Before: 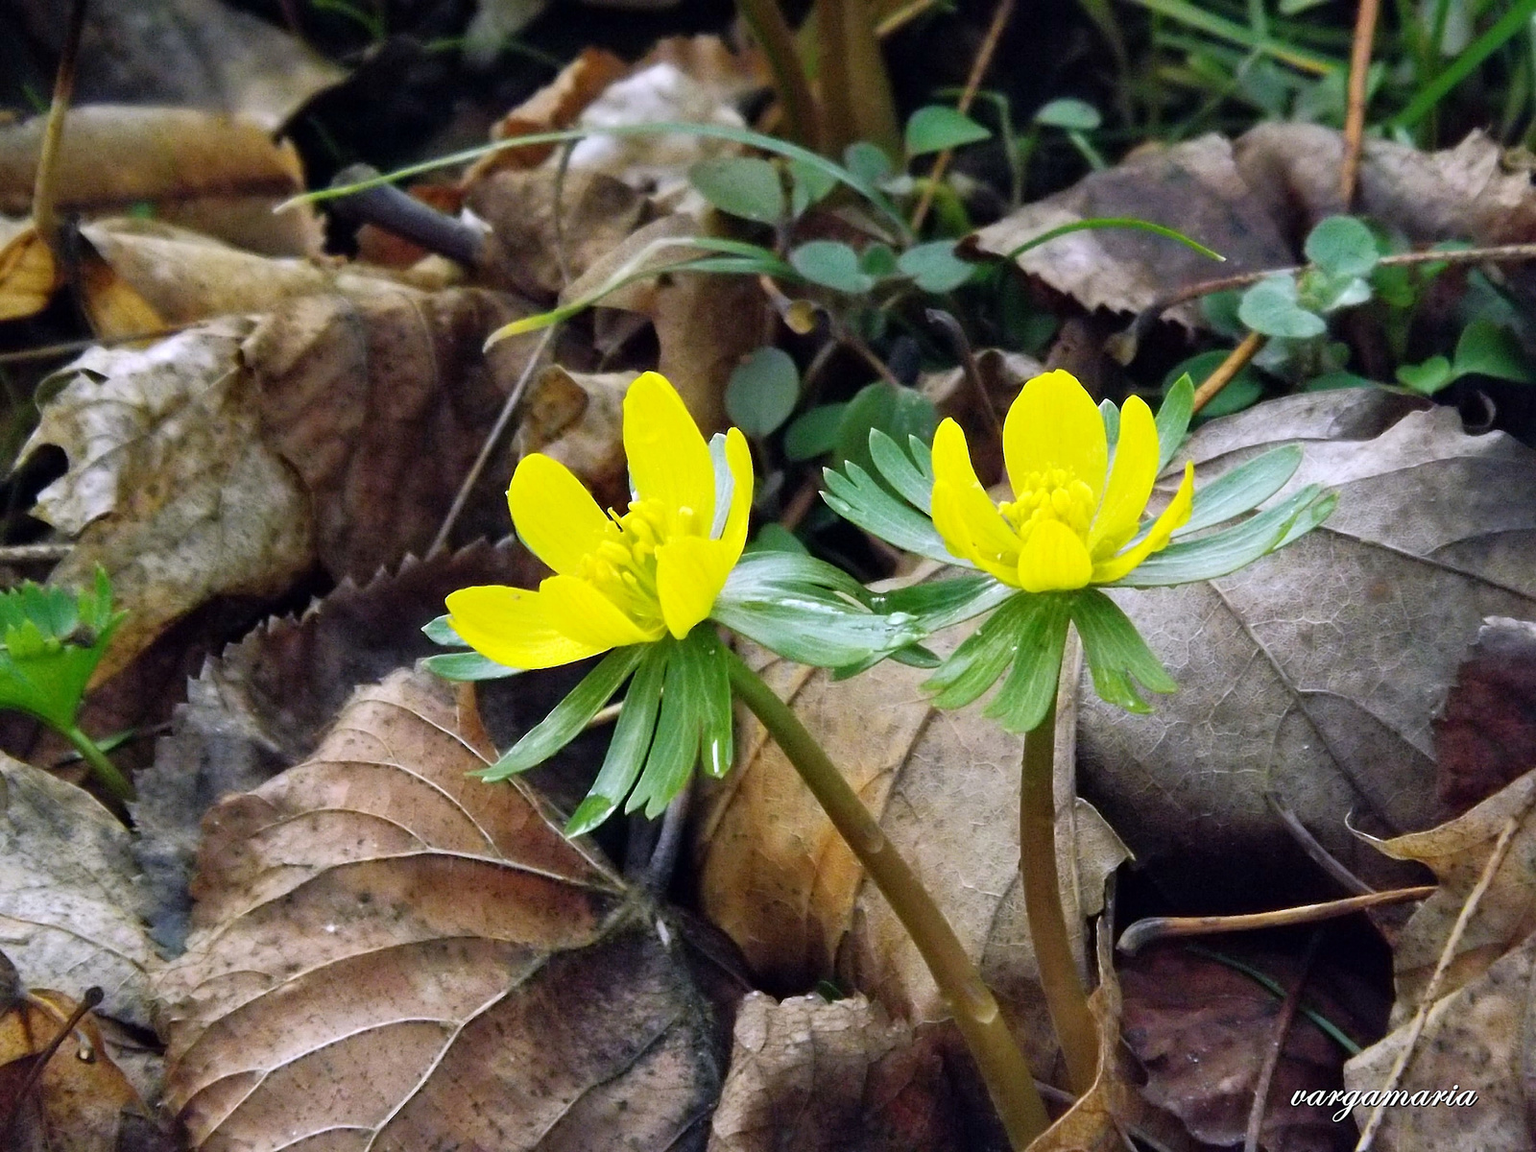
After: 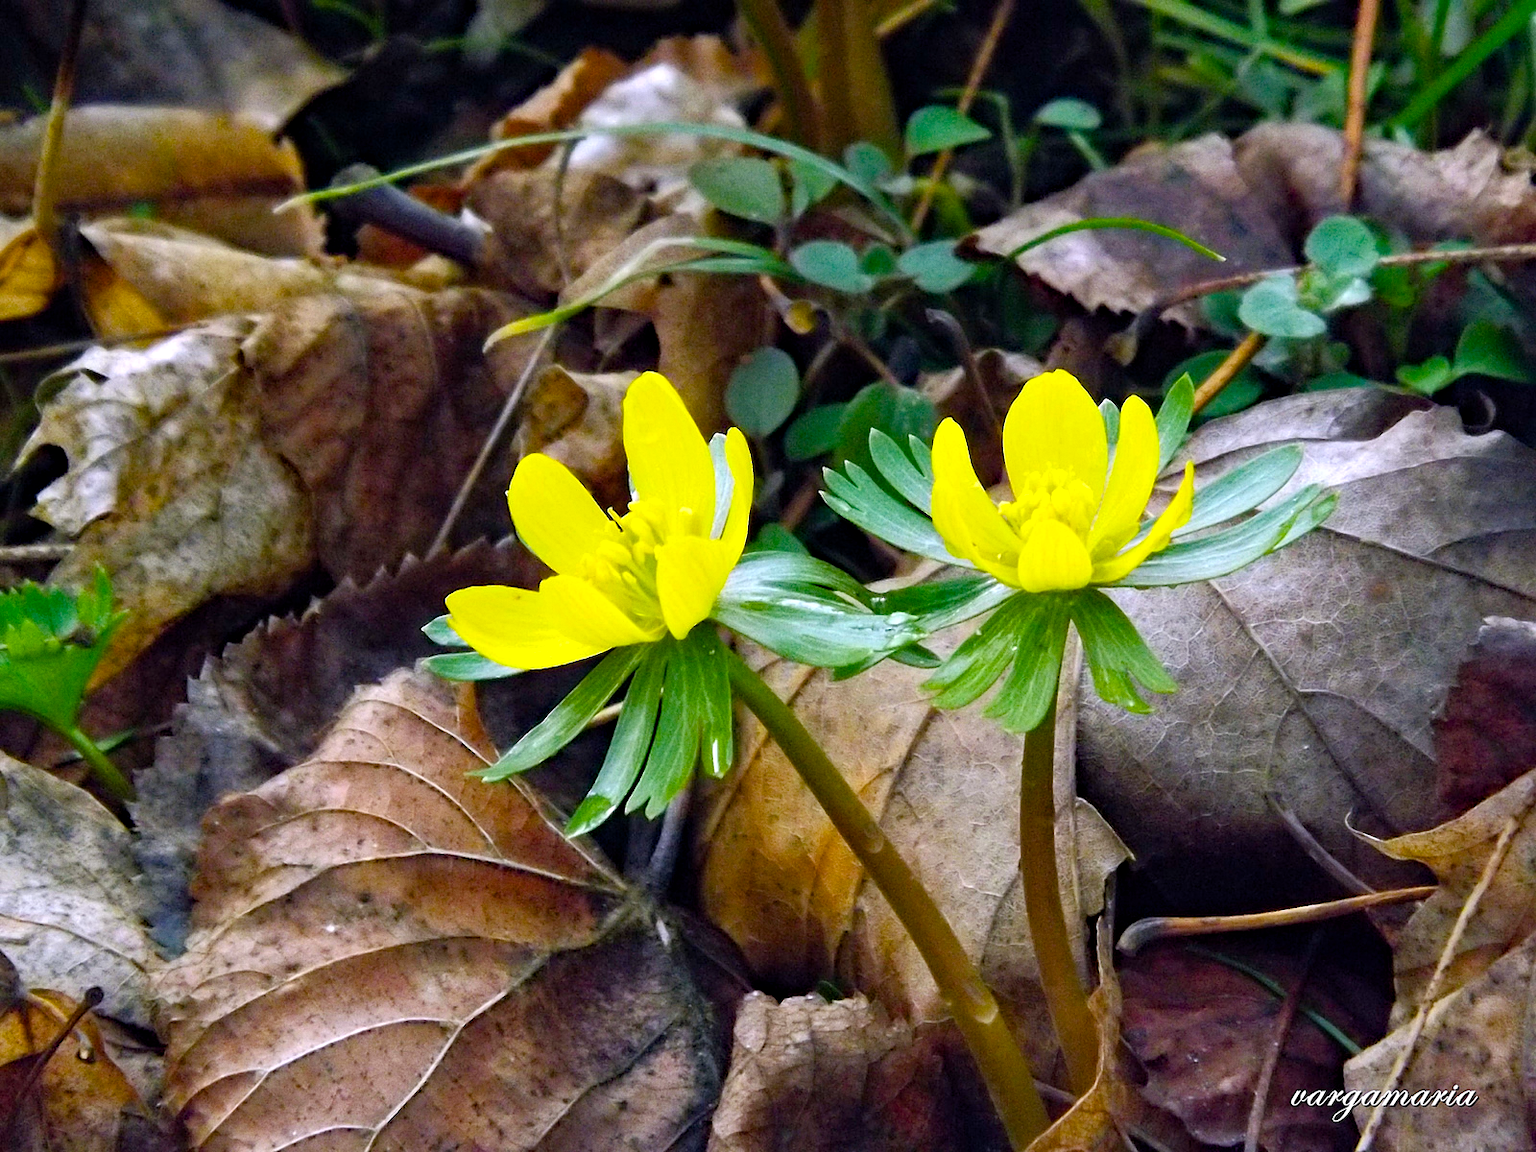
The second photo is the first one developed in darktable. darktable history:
color balance rgb: linear chroma grading › global chroma 8.12%, perceptual saturation grading › global saturation 9.07%, perceptual saturation grading › highlights -13.84%, perceptual saturation grading › mid-tones 14.88%, perceptual saturation grading › shadows 22.8%, perceptual brilliance grading › highlights 2.61%, global vibrance 12.07%
haze removal: compatibility mode true, adaptive false
grain: coarseness 0.09 ISO, strength 10%
